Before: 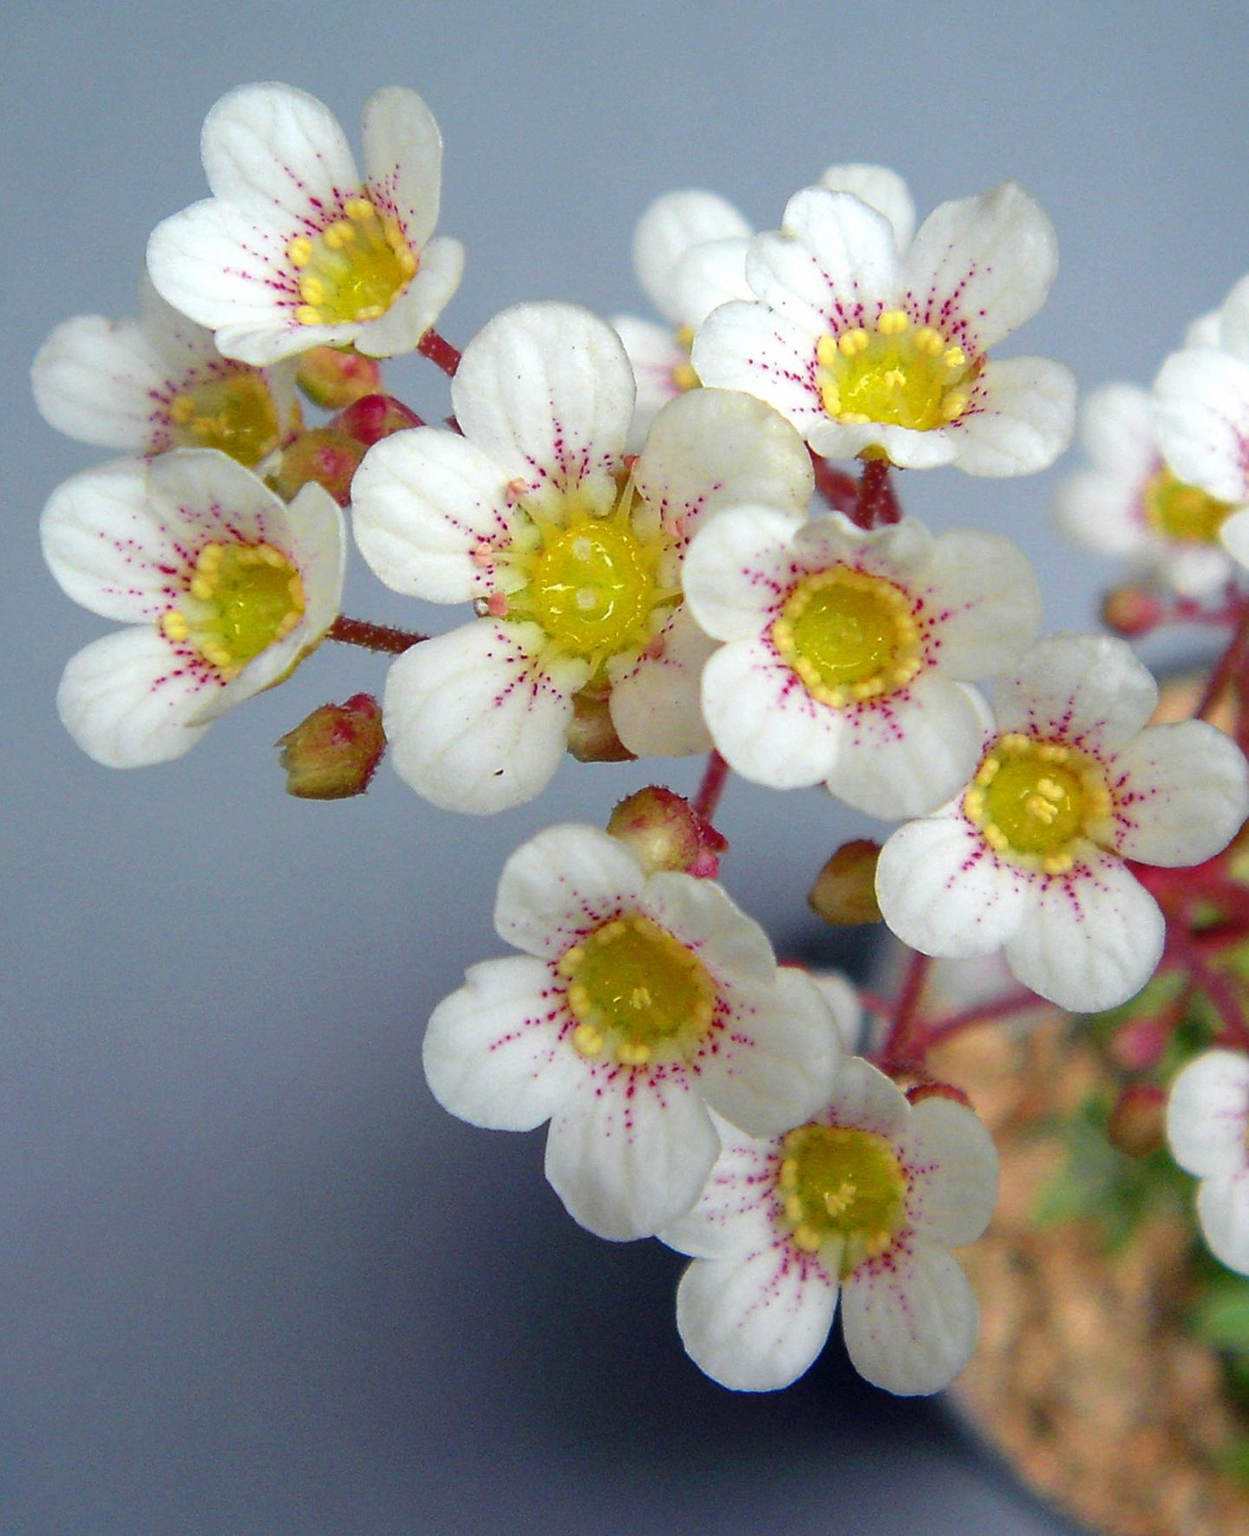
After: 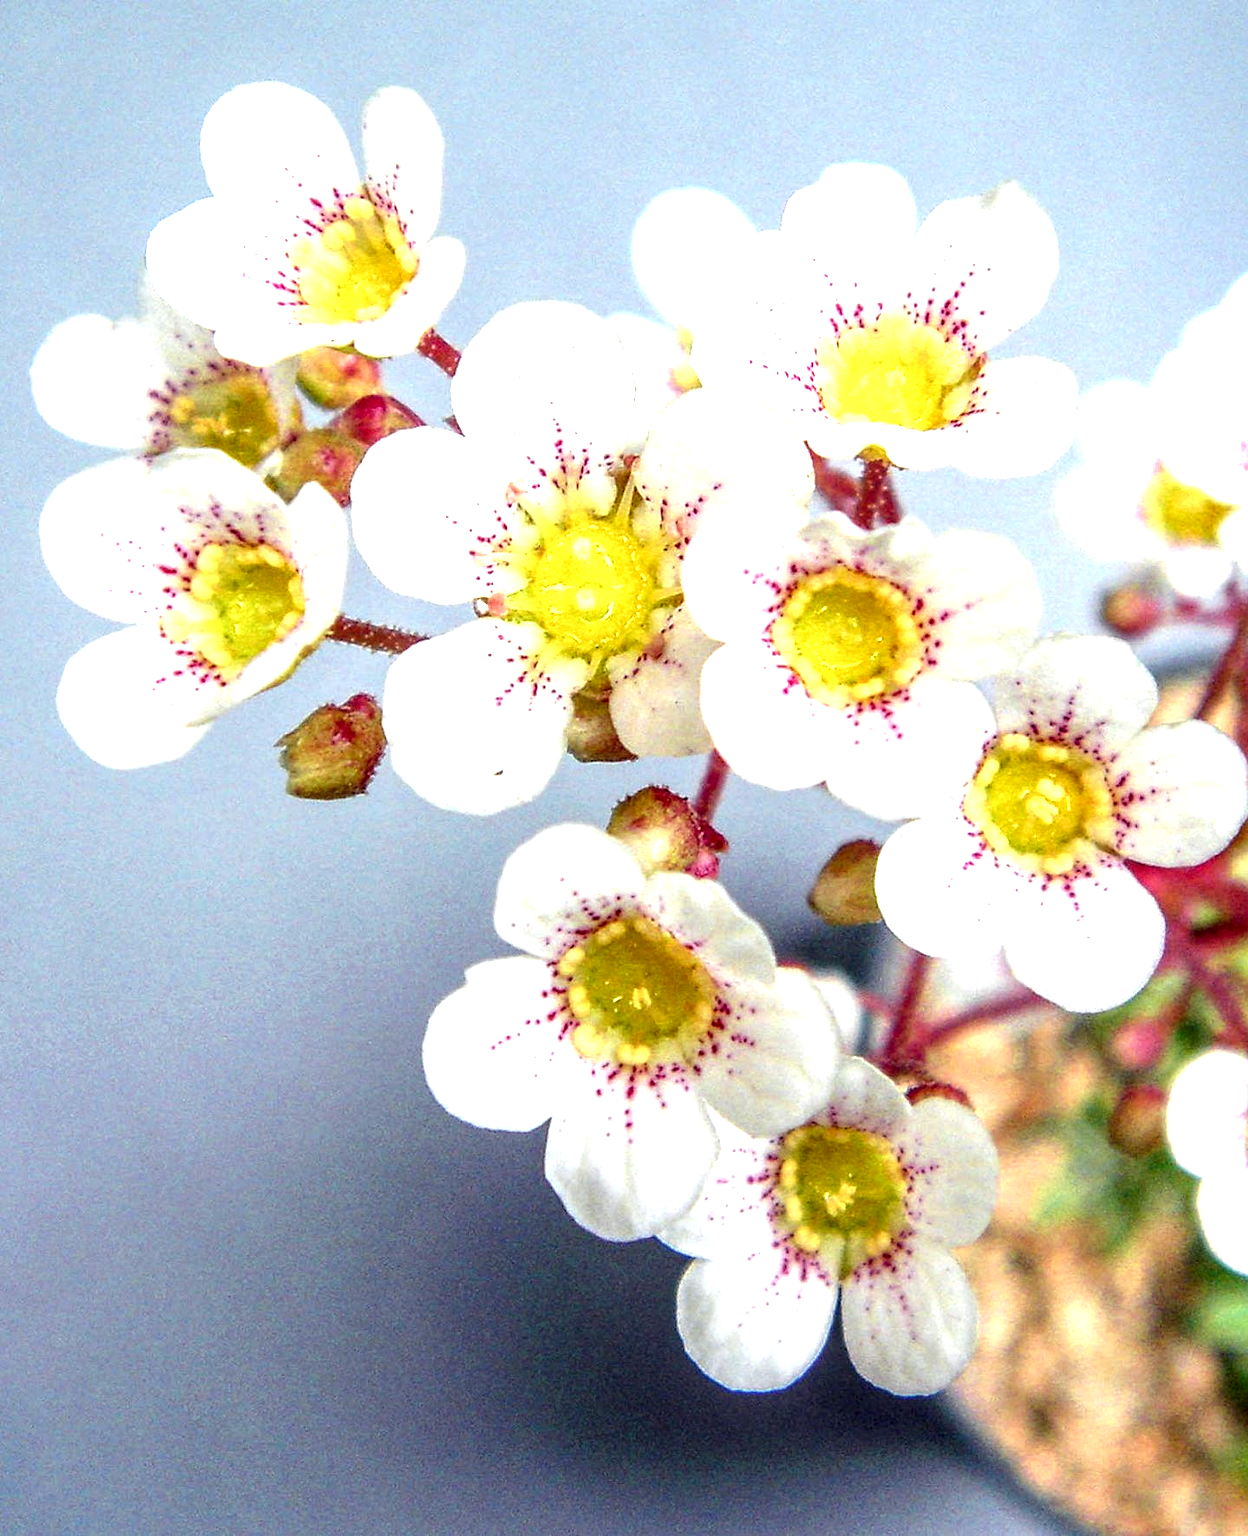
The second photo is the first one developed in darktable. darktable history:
local contrast: highlights 0%, shadows 0%, detail 182%
exposure: exposure 1.2 EV, compensate highlight preservation false
